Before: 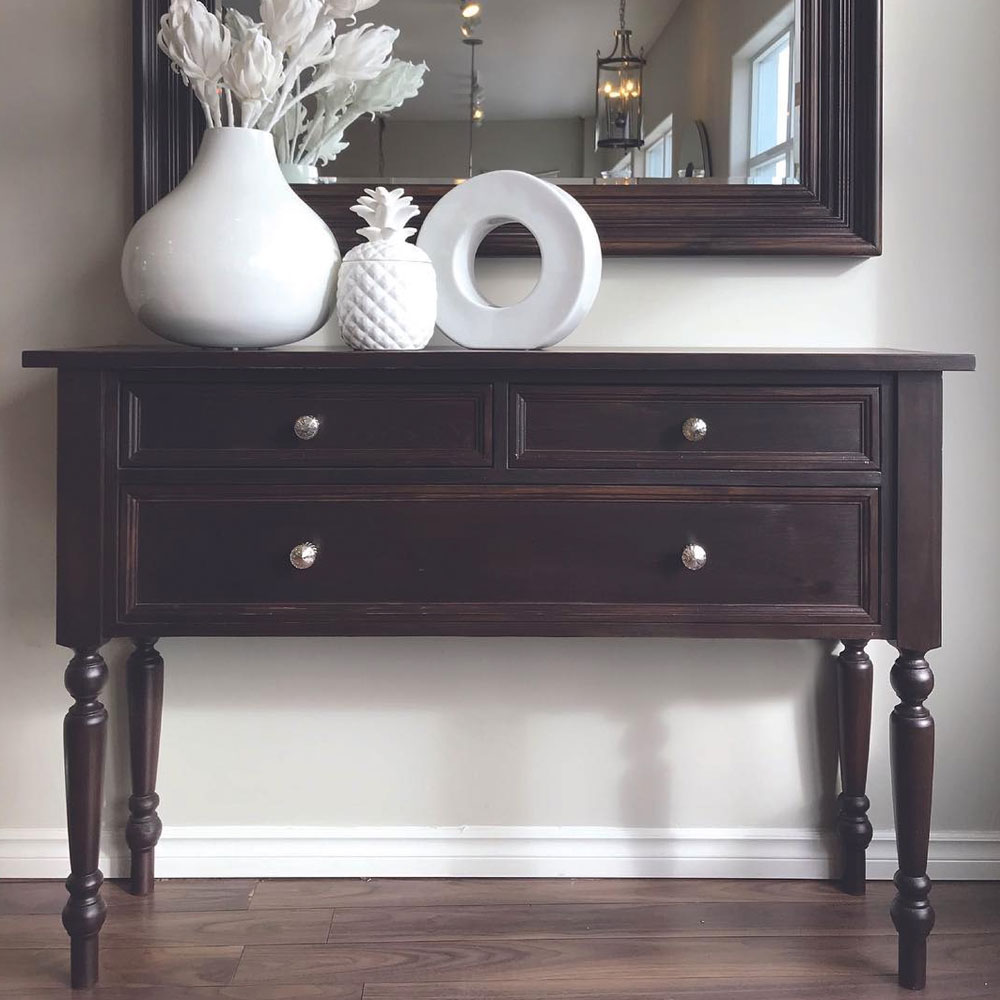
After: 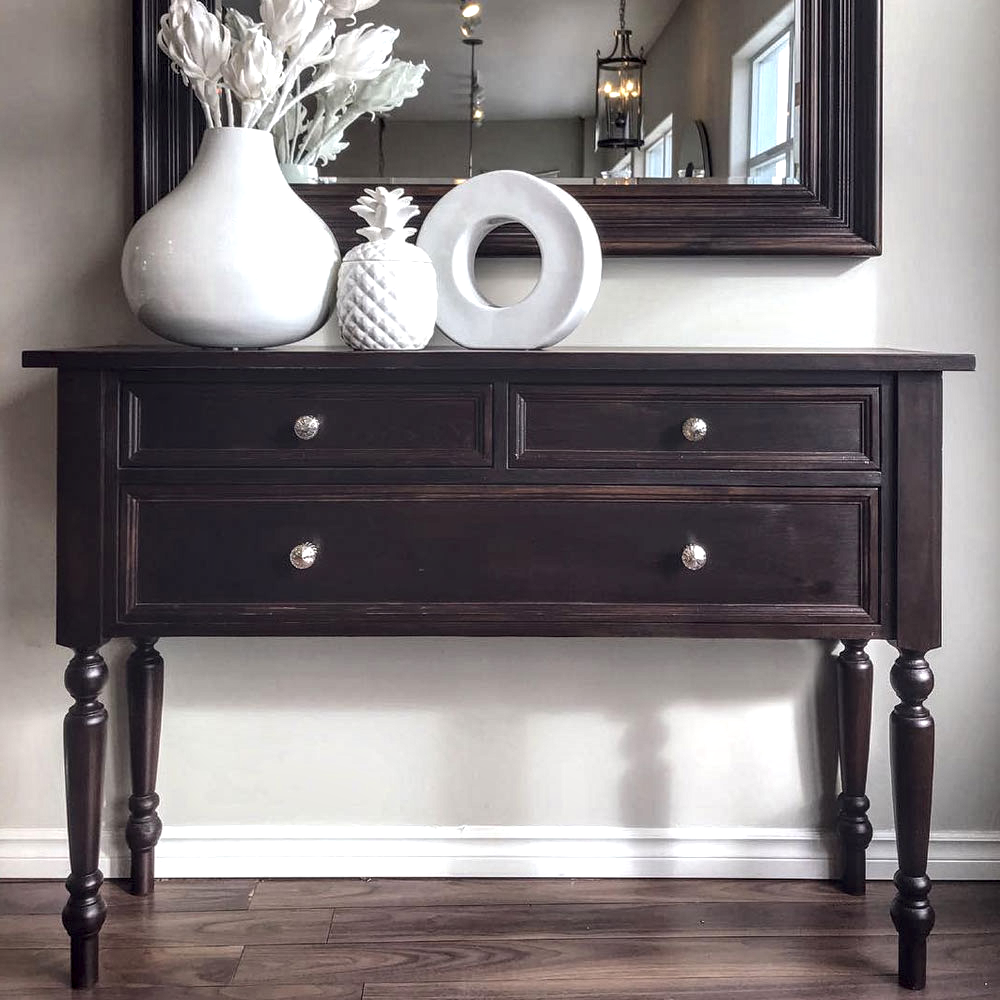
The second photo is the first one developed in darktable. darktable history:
local contrast: highlights 18%, detail 187%
